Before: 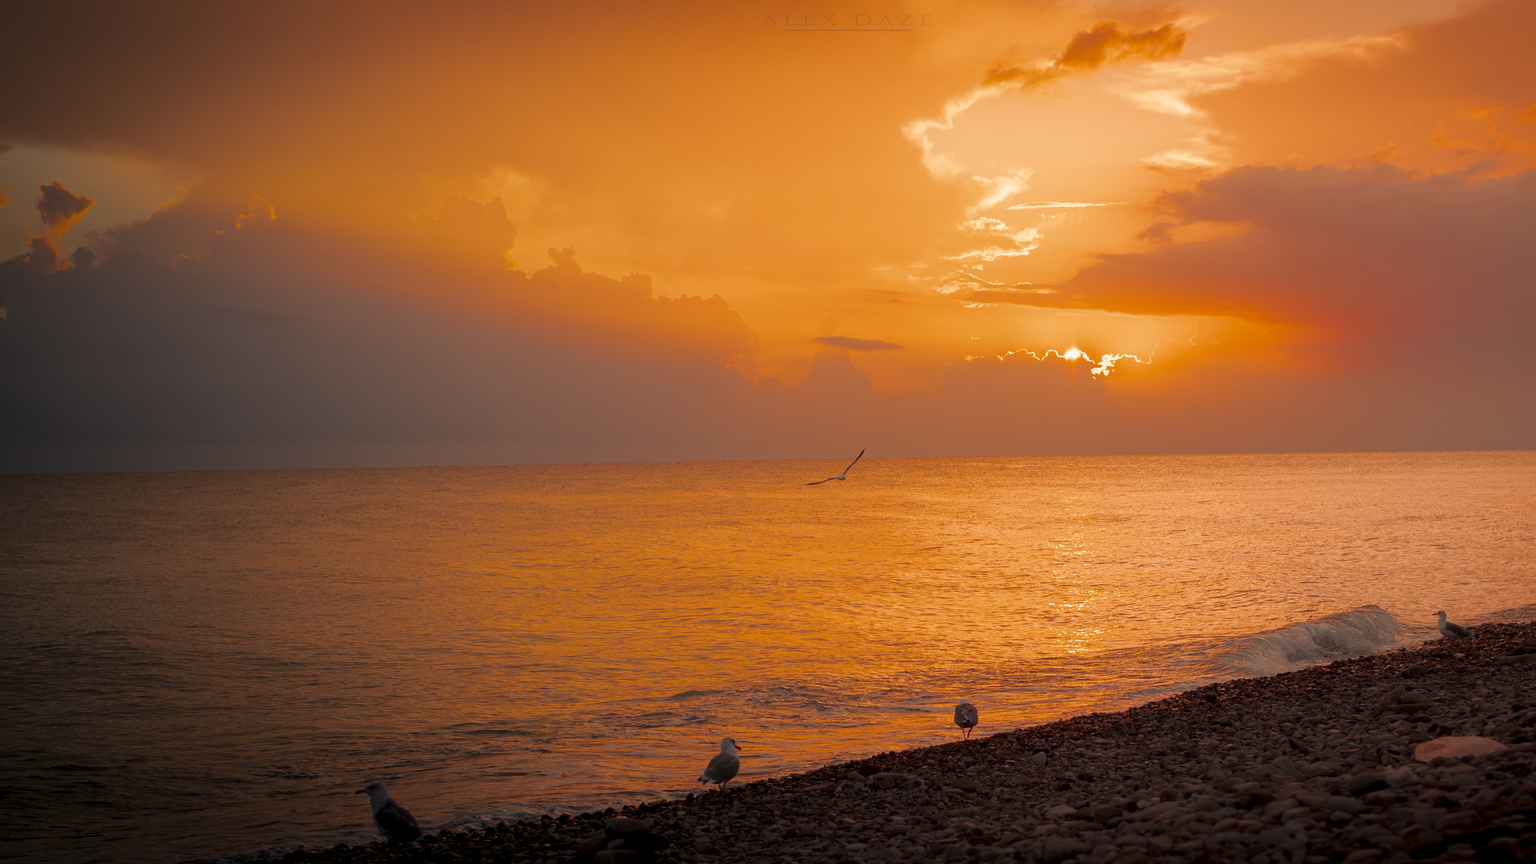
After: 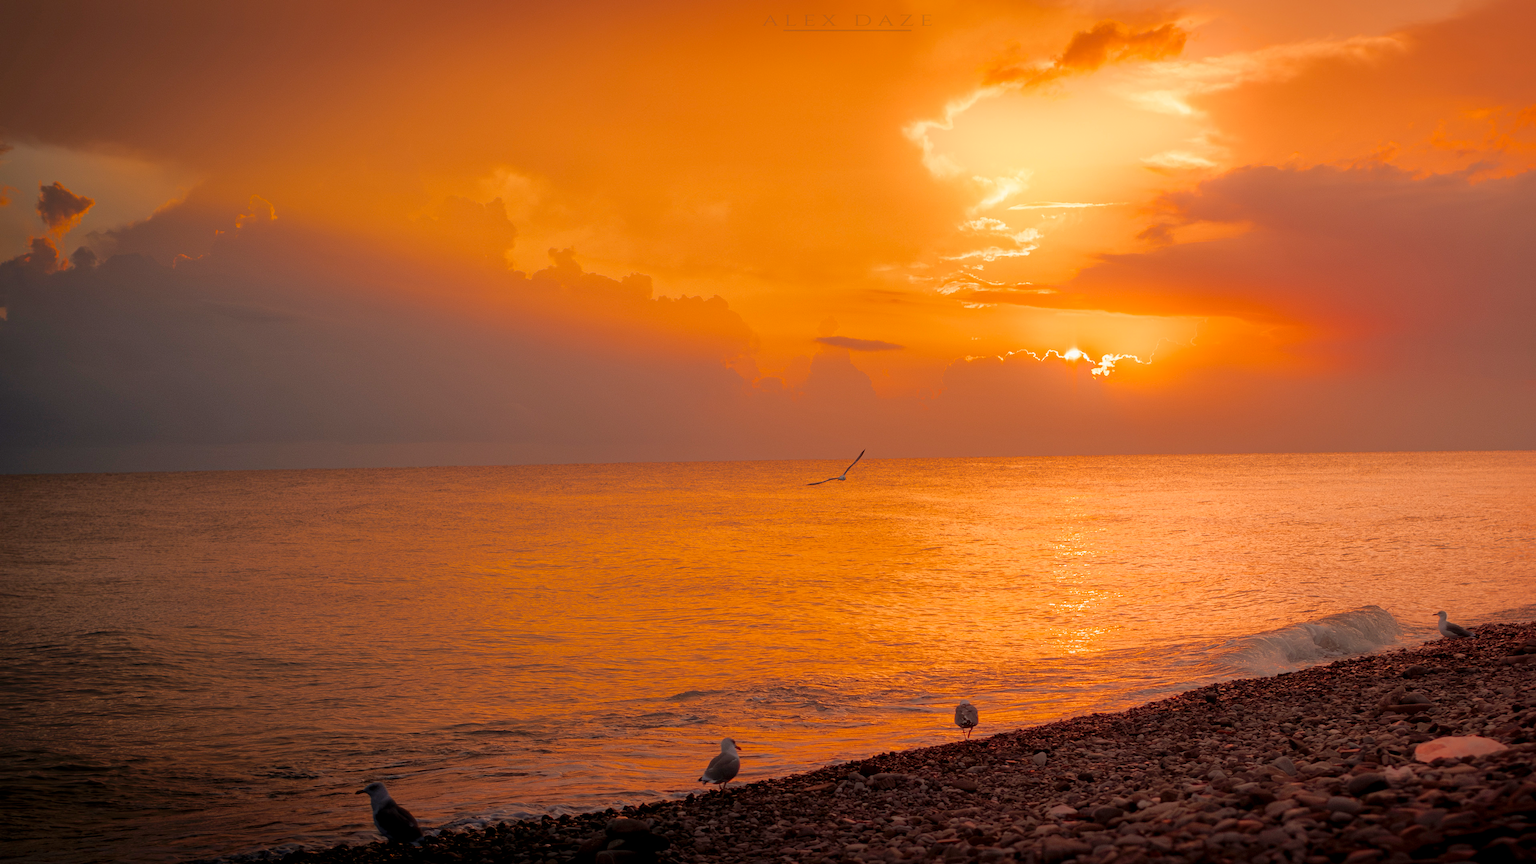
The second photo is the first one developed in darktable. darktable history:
bloom: threshold 82.5%, strength 16.25%
shadows and highlights: on, module defaults
tone equalizer: on, module defaults
